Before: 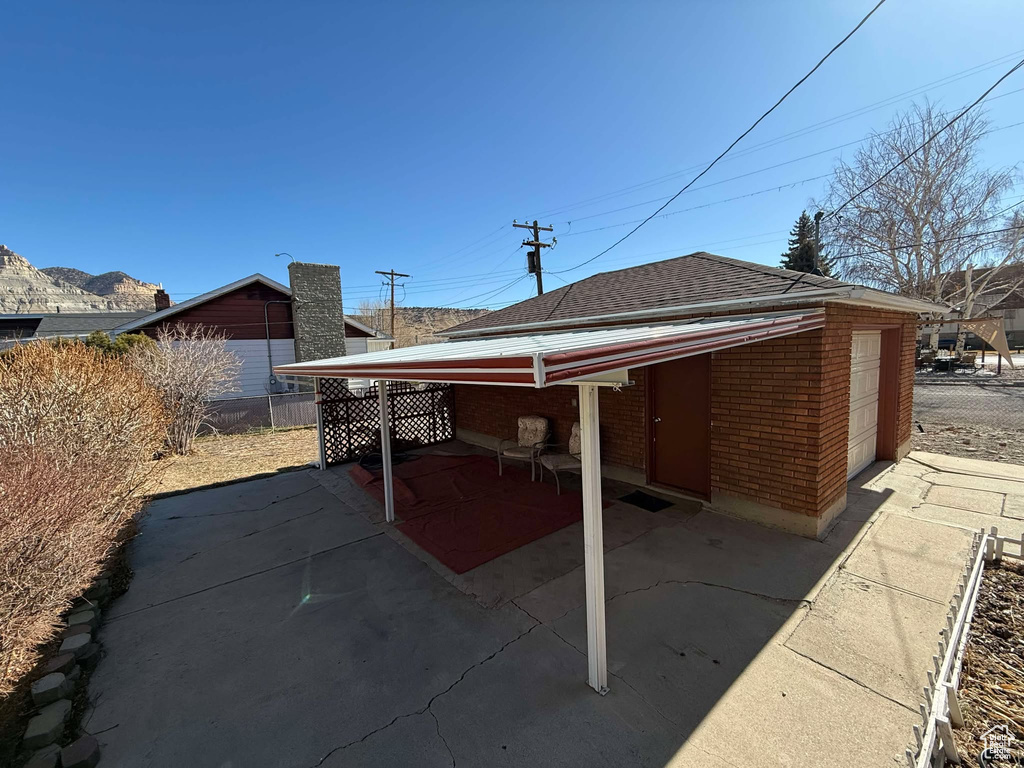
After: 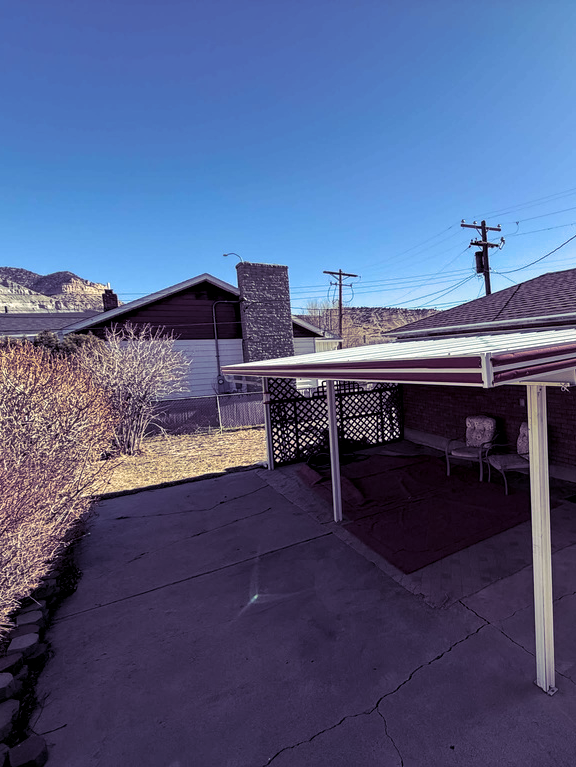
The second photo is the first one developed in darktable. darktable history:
local contrast: highlights 83%, shadows 81%
split-toning: shadows › hue 255.6°, shadows › saturation 0.66, highlights › hue 43.2°, highlights › saturation 0.68, balance -50.1
crop: left 5.114%, right 38.589%
